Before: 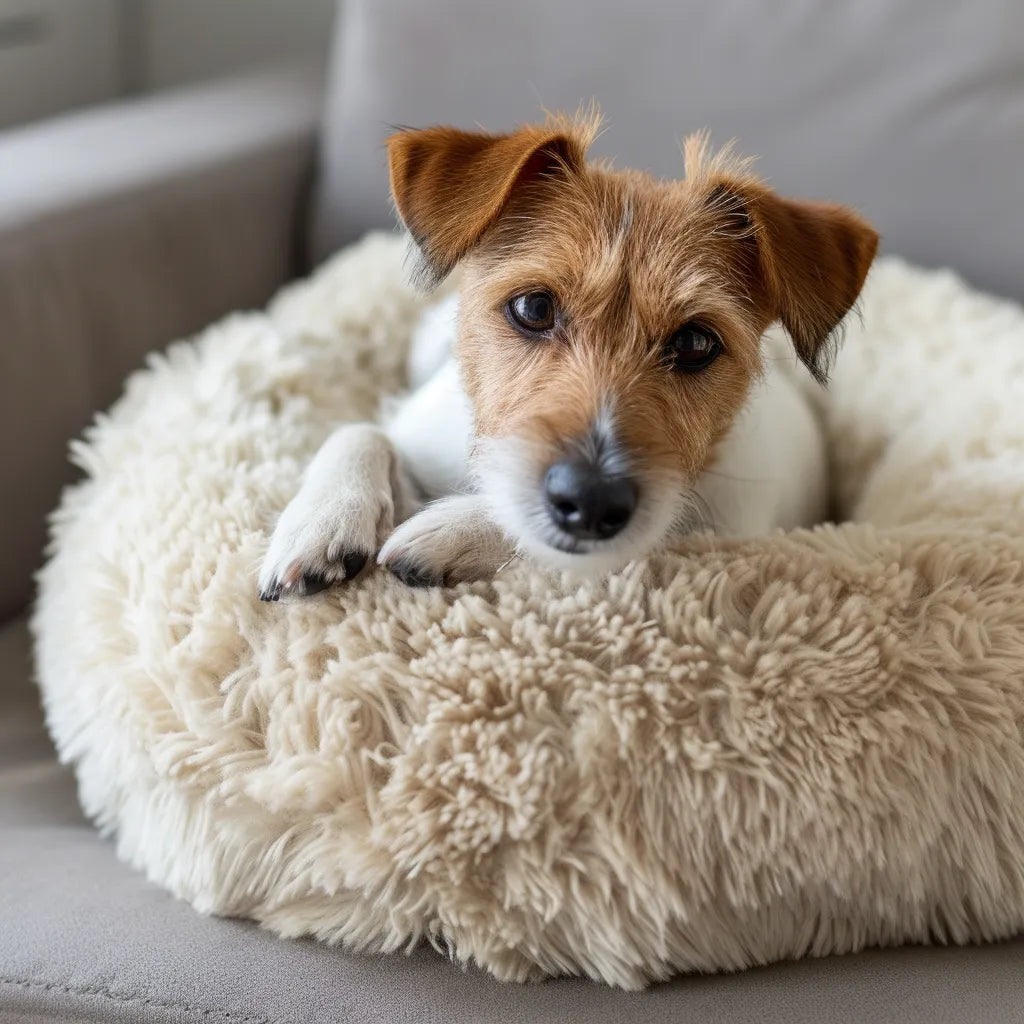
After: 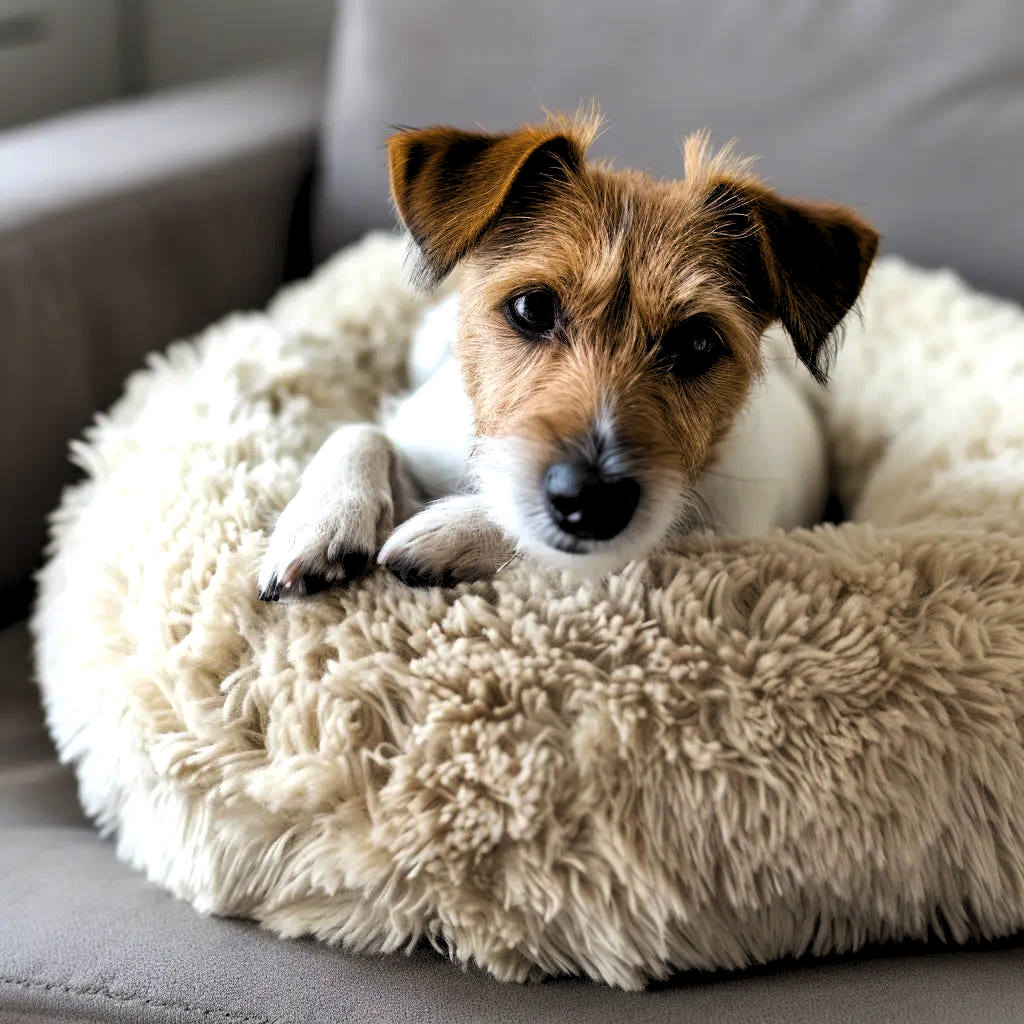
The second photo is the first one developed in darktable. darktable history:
shadows and highlights: shadows 52.42, soften with gaussian
levels: levels [0.182, 0.542, 0.902]
color balance rgb: perceptual saturation grading › global saturation 25%, global vibrance 20%
contrast brightness saturation: saturation -0.1
